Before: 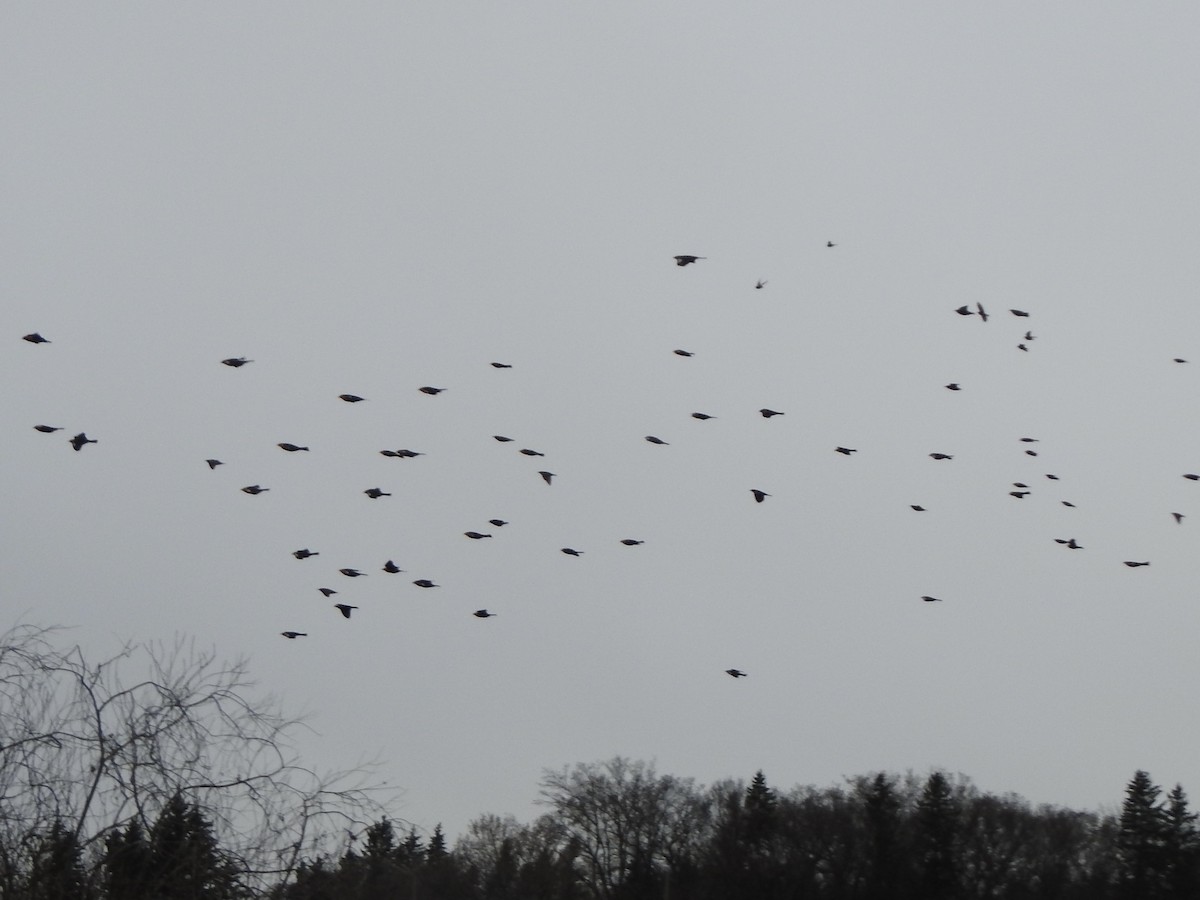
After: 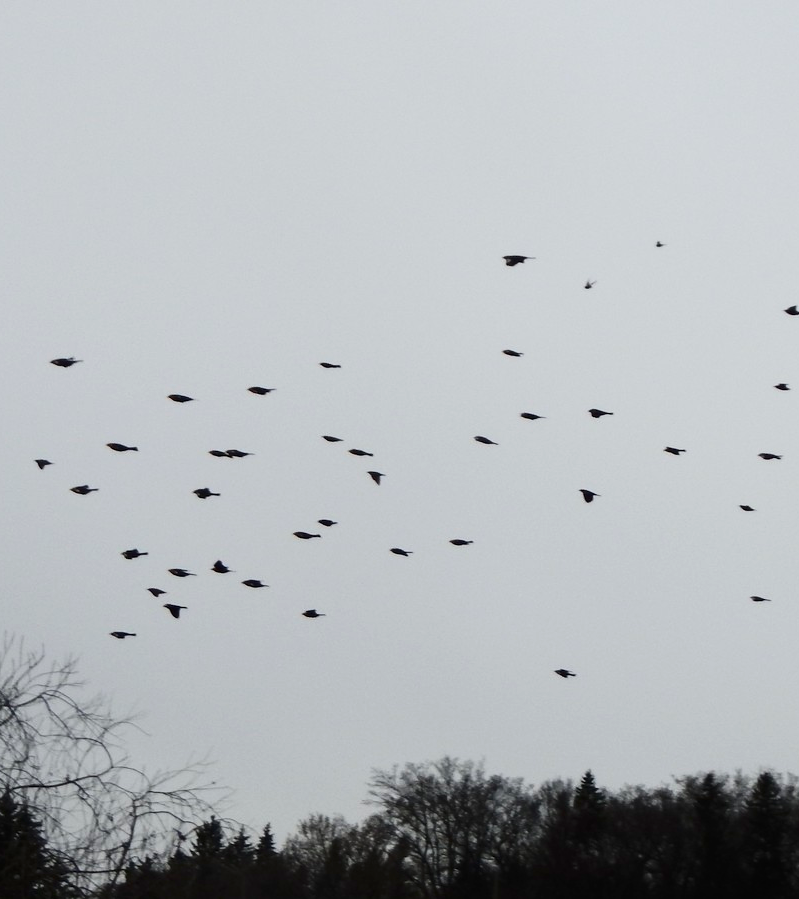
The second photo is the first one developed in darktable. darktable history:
contrast brightness saturation: contrast 0.28
crop and rotate: left 14.292%, right 19.041%
